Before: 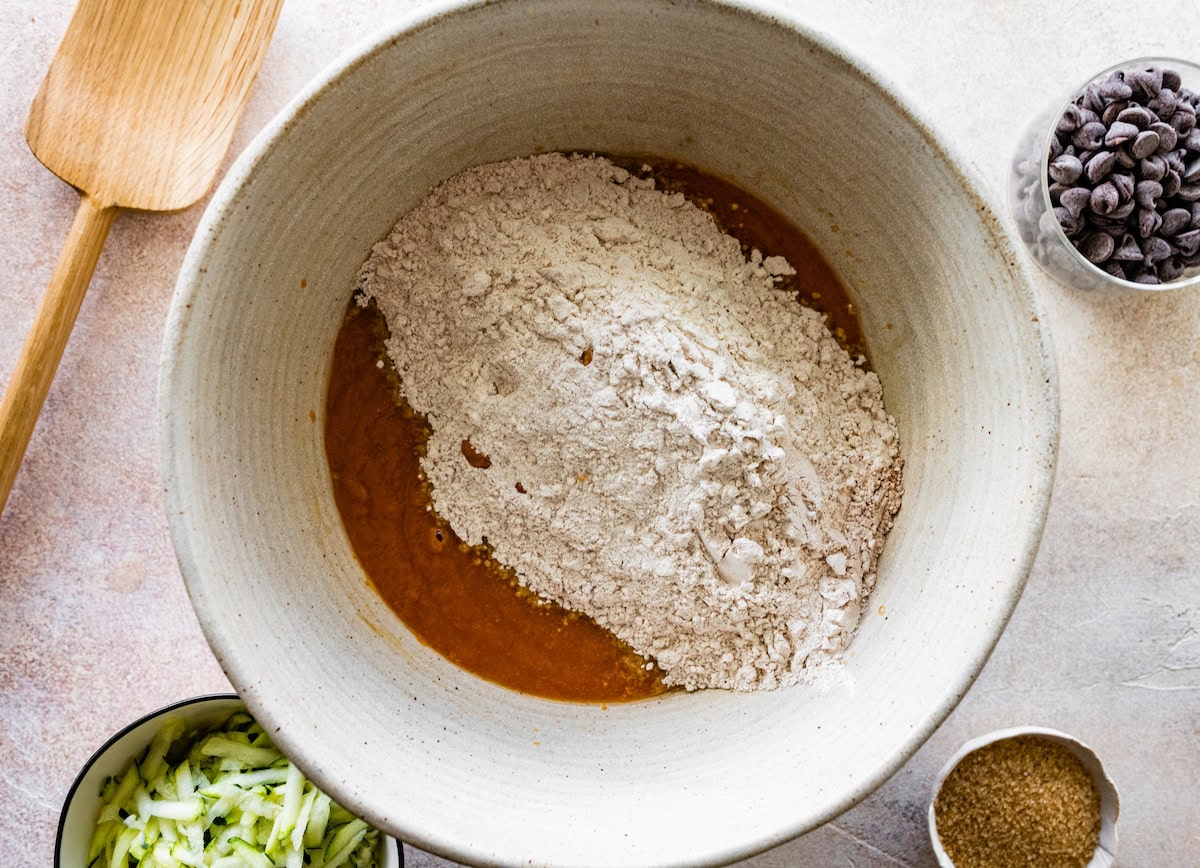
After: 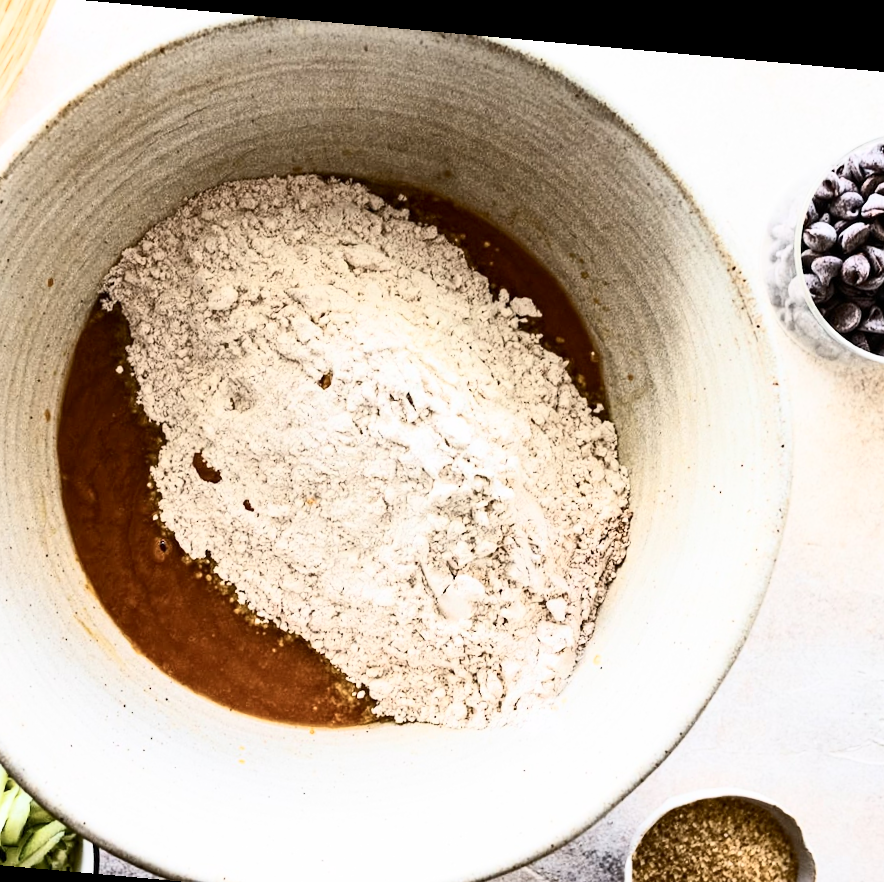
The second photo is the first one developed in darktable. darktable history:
rotate and perspective: rotation 5.12°, automatic cropping off
global tonemap: drago (0.7, 100)
crop and rotate: left 24.034%, top 2.838%, right 6.406%, bottom 6.299%
contrast brightness saturation: contrast 0.5, saturation -0.1
